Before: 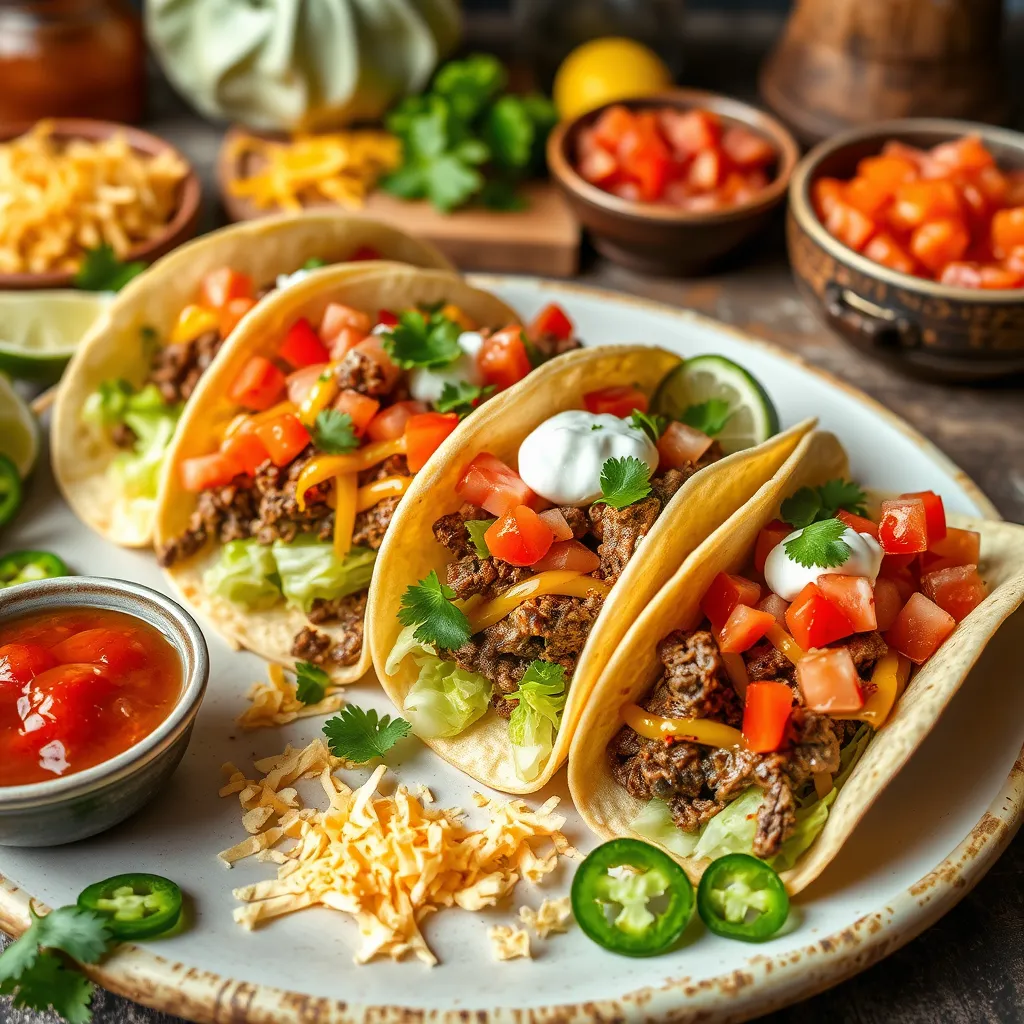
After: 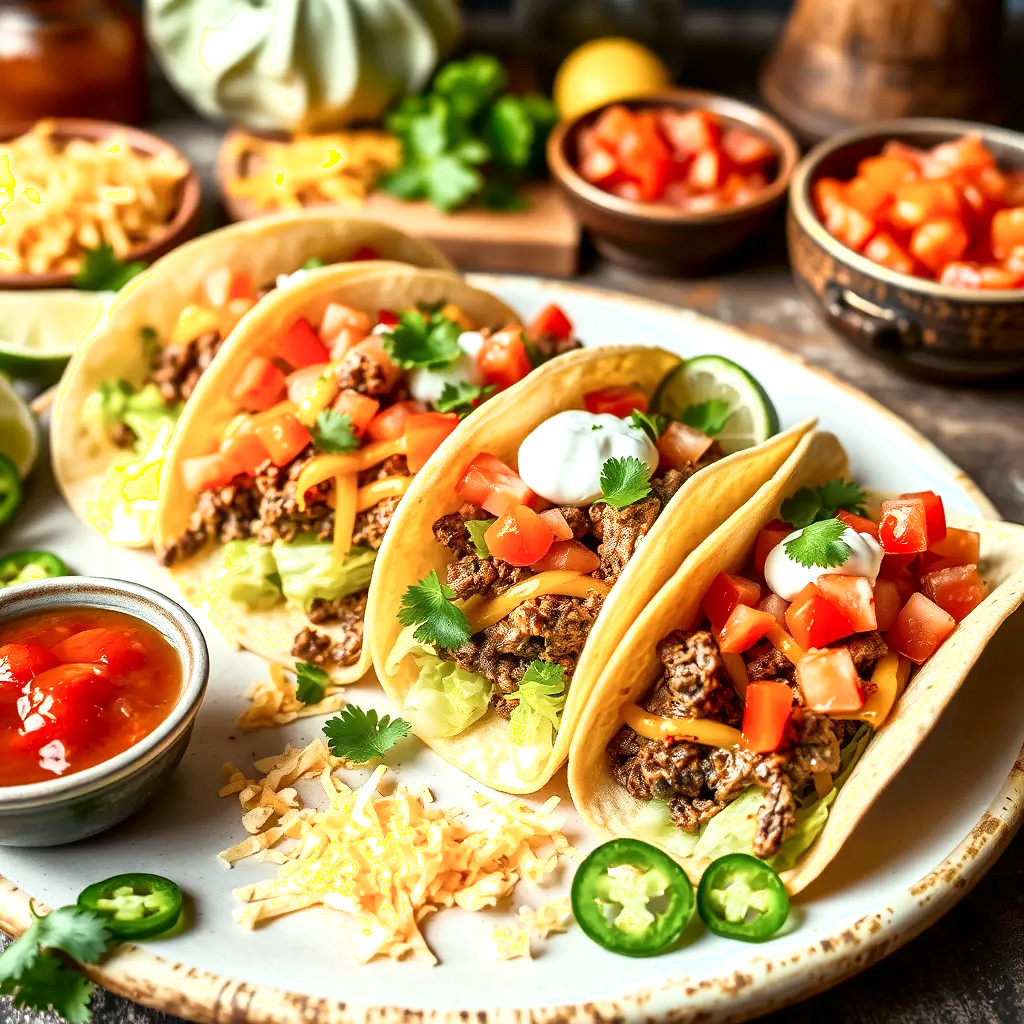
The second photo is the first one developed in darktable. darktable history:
shadows and highlights: shadows -62.32, white point adjustment -5.22, highlights 61.59
exposure: exposure 0.6 EV, compensate highlight preservation false
